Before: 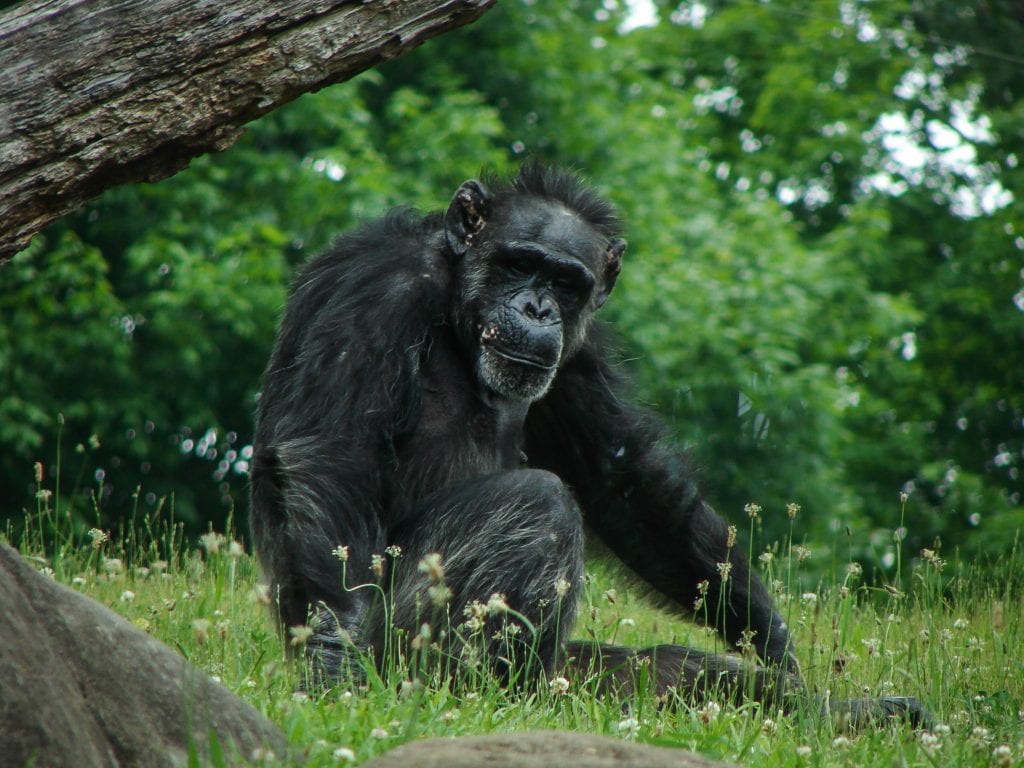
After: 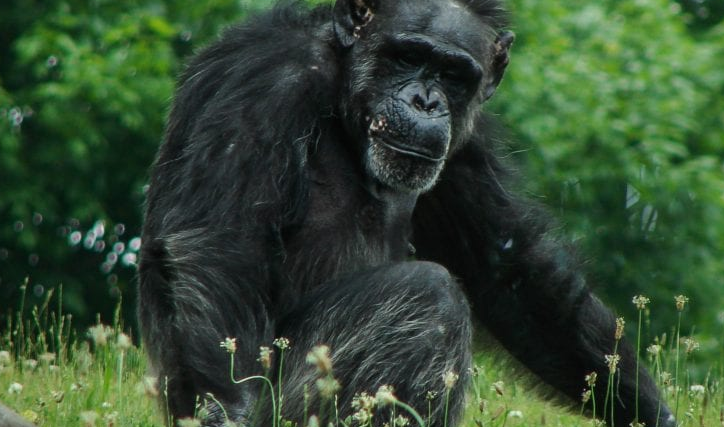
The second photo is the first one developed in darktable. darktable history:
crop: left 11.022%, top 27.177%, right 18.246%, bottom 17.209%
